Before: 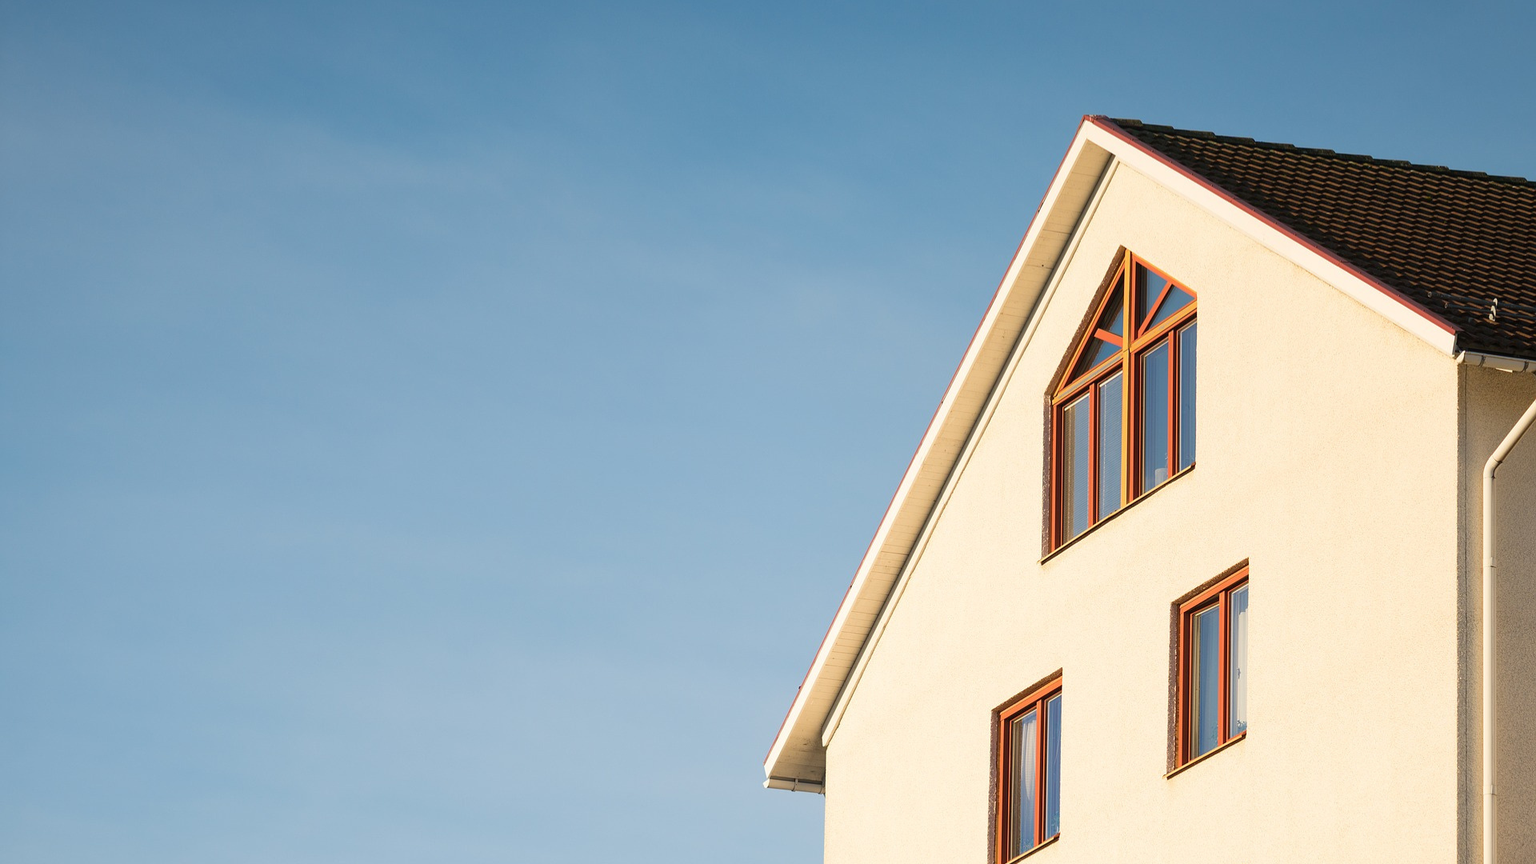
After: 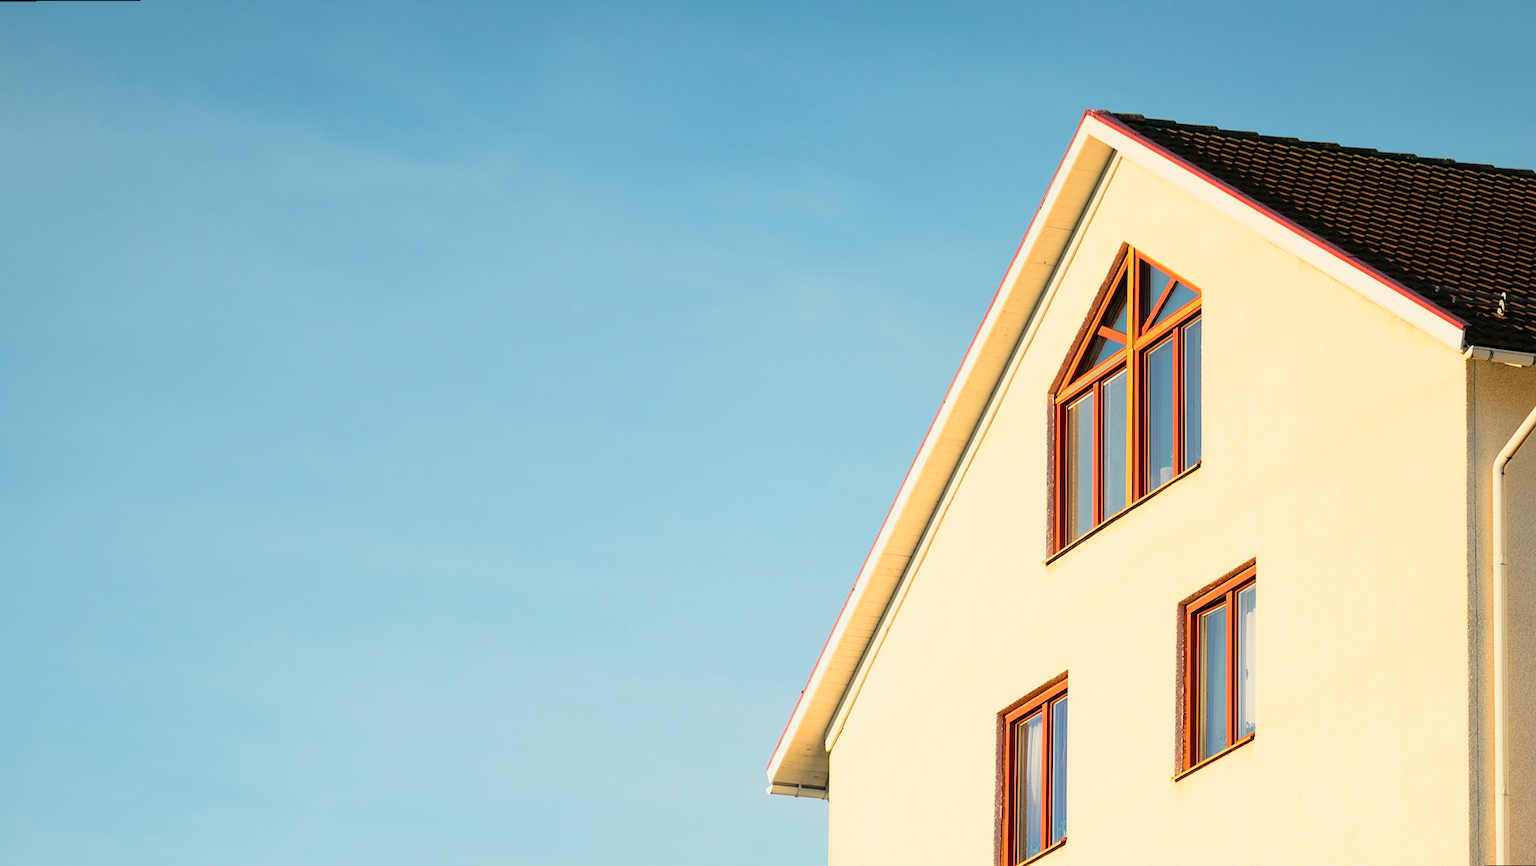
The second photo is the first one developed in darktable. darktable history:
rotate and perspective: rotation -0.45°, automatic cropping original format, crop left 0.008, crop right 0.992, crop top 0.012, crop bottom 0.988
tone curve: curves: ch0 [(0, 0) (0.135, 0.09) (0.326, 0.386) (0.489, 0.573) (0.663, 0.749) (0.854, 0.897) (1, 0.974)]; ch1 [(0, 0) (0.366, 0.367) (0.475, 0.453) (0.494, 0.493) (0.504, 0.497) (0.544, 0.569) (0.562, 0.605) (0.622, 0.694) (1, 1)]; ch2 [(0, 0) (0.333, 0.346) (0.375, 0.375) (0.424, 0.43) (0.476, 0.492) (0.502, 0.503) (0.533, 0.534) (0.572, 0.603) (0.605, 0.656) (0.641, 0.709) (1, 1)], color space Lab, independent channels, preserve colors none
